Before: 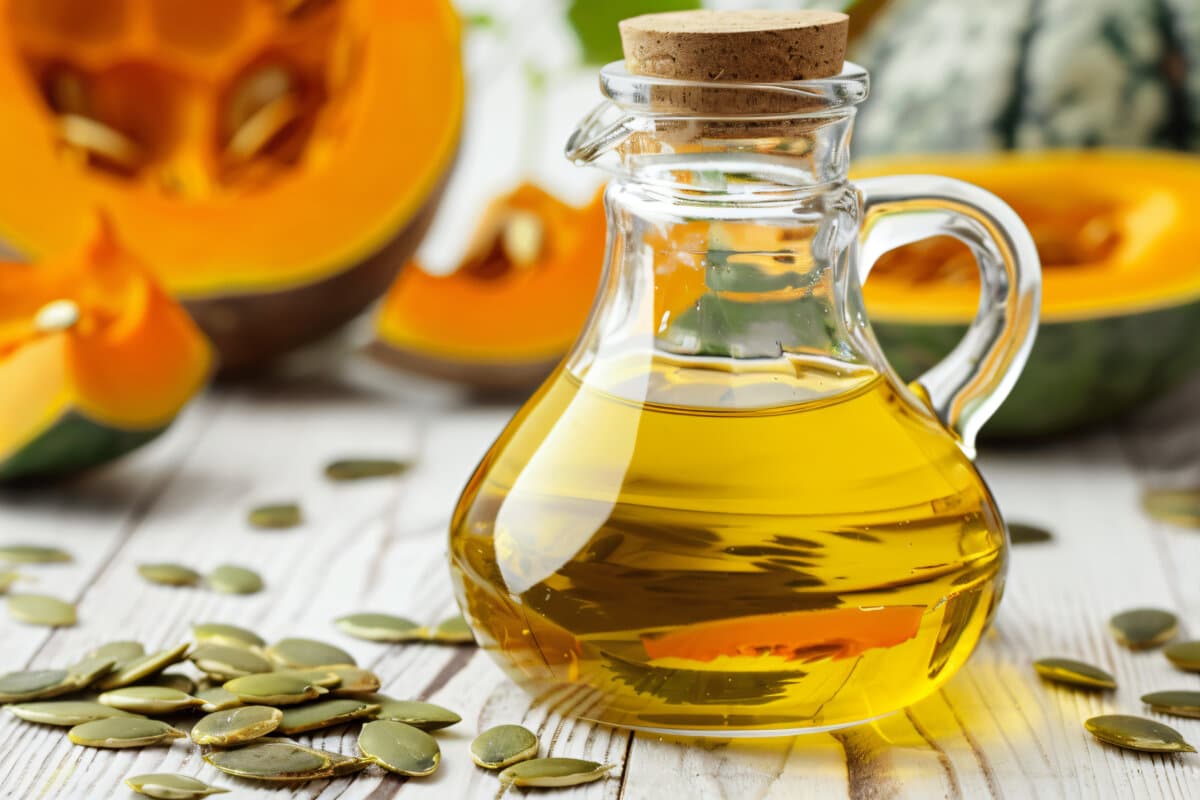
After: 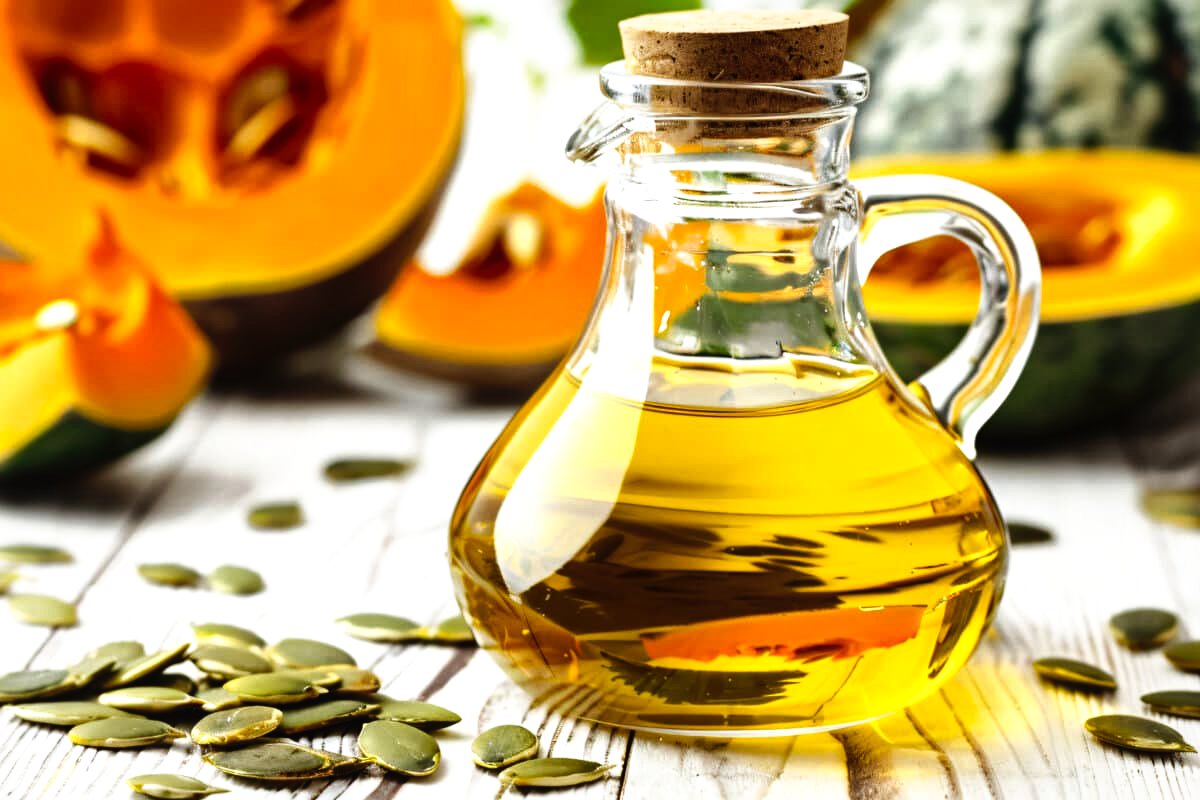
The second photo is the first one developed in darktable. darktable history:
tone equalizer: -8 EV -0.417 EV, -7 EV -0.389 EV, -6 EV -0.333 EV, -5 EV -0.222 EV, -3 EV 0.222 EV, -2 EV 0.333 EV, -1 EV 0.389 EV, +0 EV 0.417 EV, edges refinement/feathering 500, mask exposure compensation -1.57 EV, preserve details no
haze removal: compatibility mode true, adaptive false
local contrast: mode bilateral grid, contrast 20, coarseness 50, detail 140%, midtone range 0.2
tone curve: curves: ch0 [(0, 0) (0.003, 0.023) (0.011, 0.024) (0.025, 0.028) (0.044, 0.035) (0.069, 0.043) (0.1, 0.052) (0.136, 0.063) (0.177, 0.094) (0.224, 0.145) (0.277, 0.209) (0.335, 0.281) (0.399, 0.364) (0.468, 0.453) (0.543, 0.553) (0.623, 0.66) (0.709, 0.767) (0.801, 0.88) (0.898, 0.968) (1, 1)], preserve colors none
contrast brightness saturation: contrast -0.08, brightness -0.04, saturation -0.11
